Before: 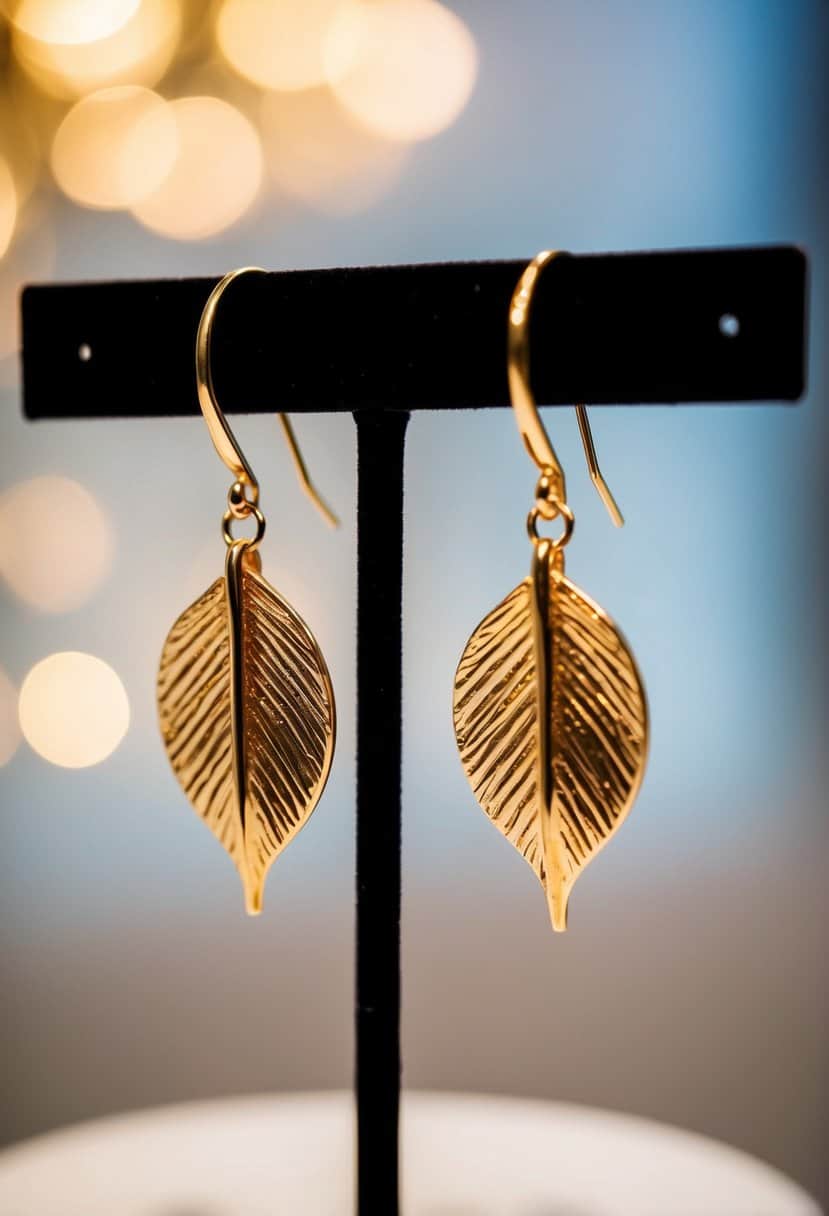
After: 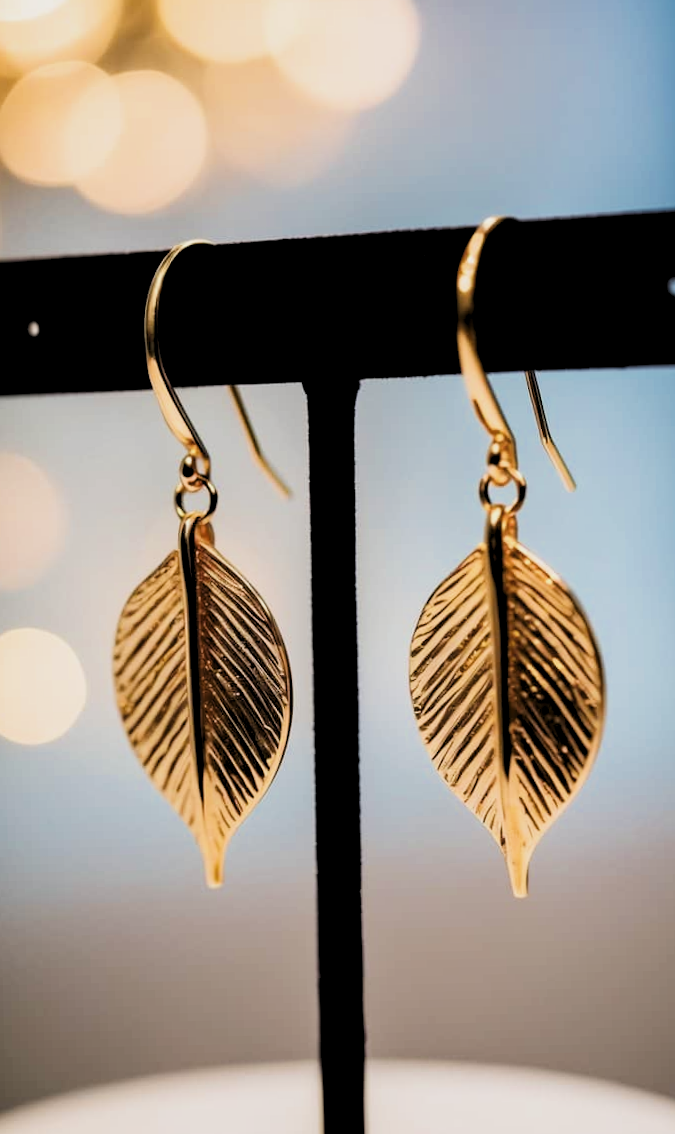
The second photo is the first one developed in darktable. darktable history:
exposure: exposure 0.632 EV, compensate highlight preservation false
levels: levels [0.116, 0.574, 1]
crop and rotate: angle 1.27°, left 4.184%, top 1.039%, right 11.696%, bottom 2.66%
filmic rgb: black relative exposure -7.55 EV, white relative exposure 4.63 EV, target black luminance 0%, hardness 3.52, latitude 50.5%, contrast 1.039, highlights saturation mix 9.04%, shadows ↔ highlights balance -0.153%
